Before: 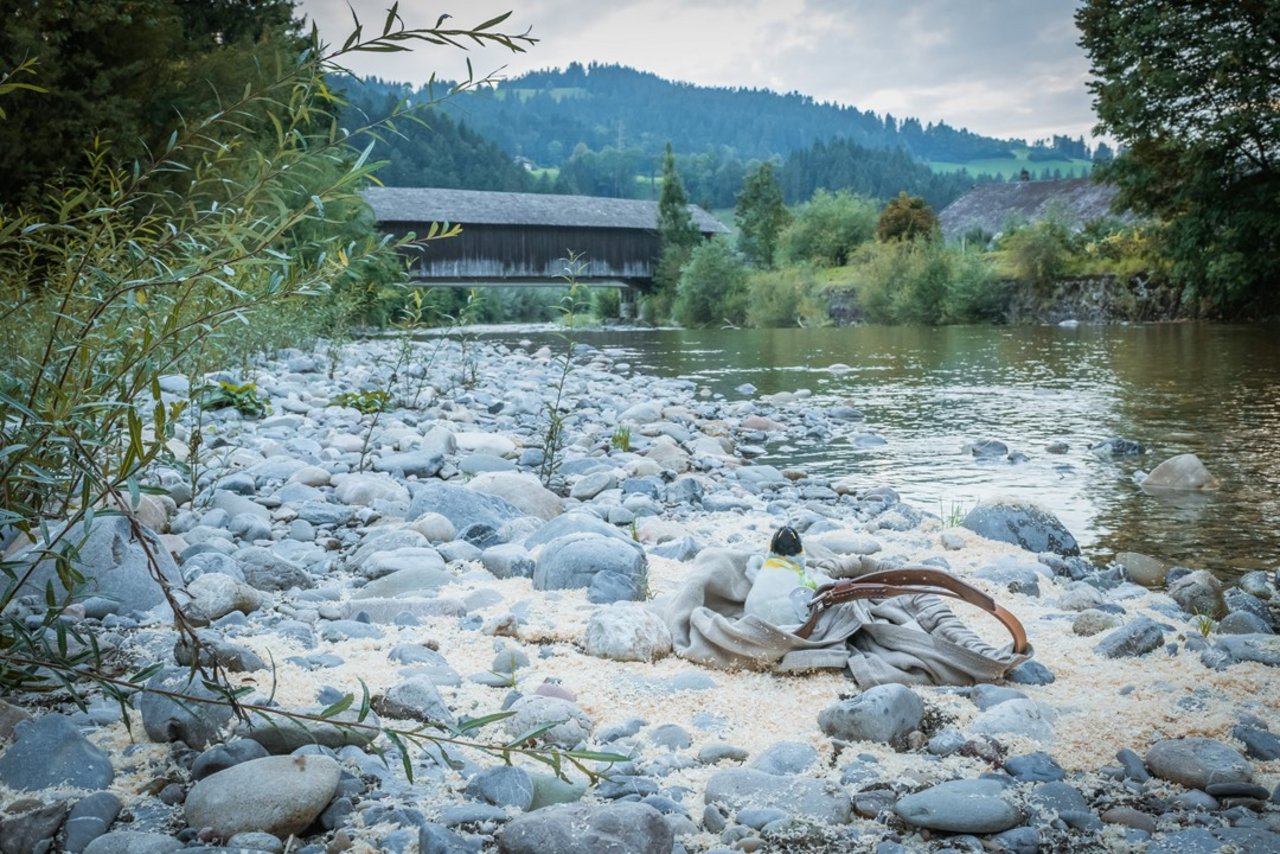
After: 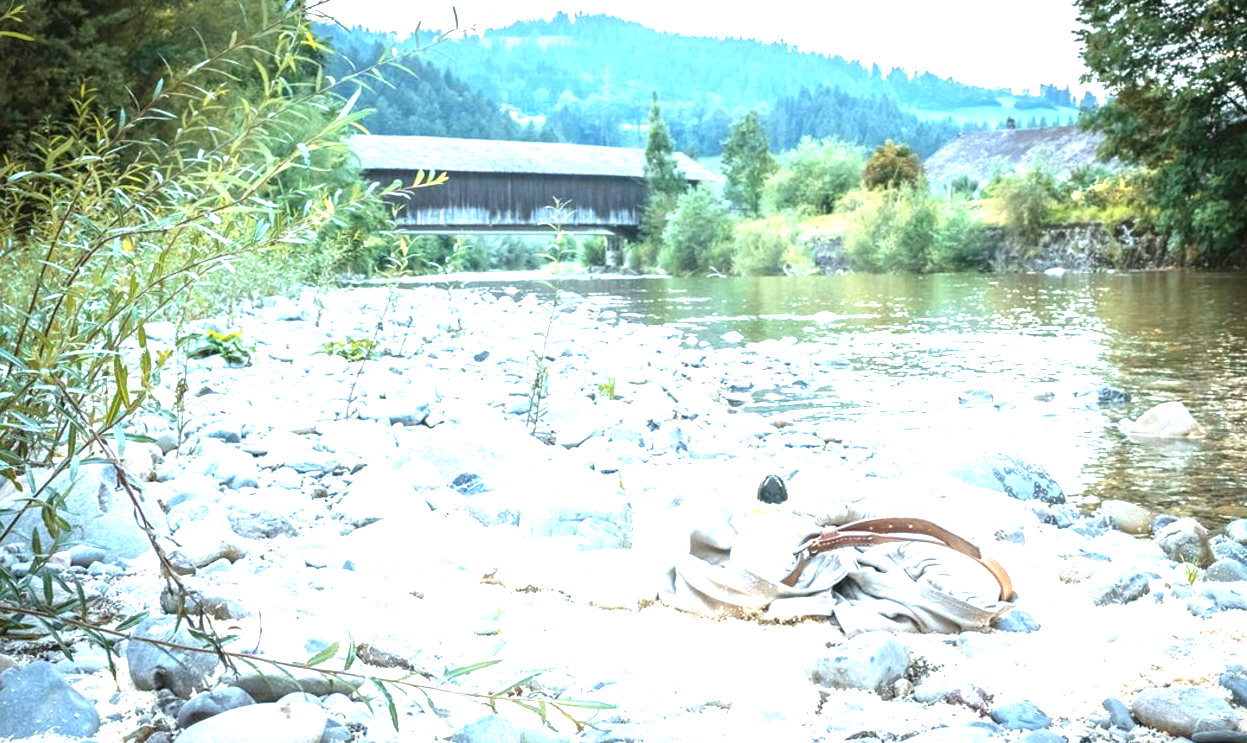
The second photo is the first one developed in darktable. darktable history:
exposure: black level correction 0, exposure 1.934 EV, compensate highlight preservation false
crop: left 1.142%, top 6.115%, right 1.383%, bottom 6.86%
